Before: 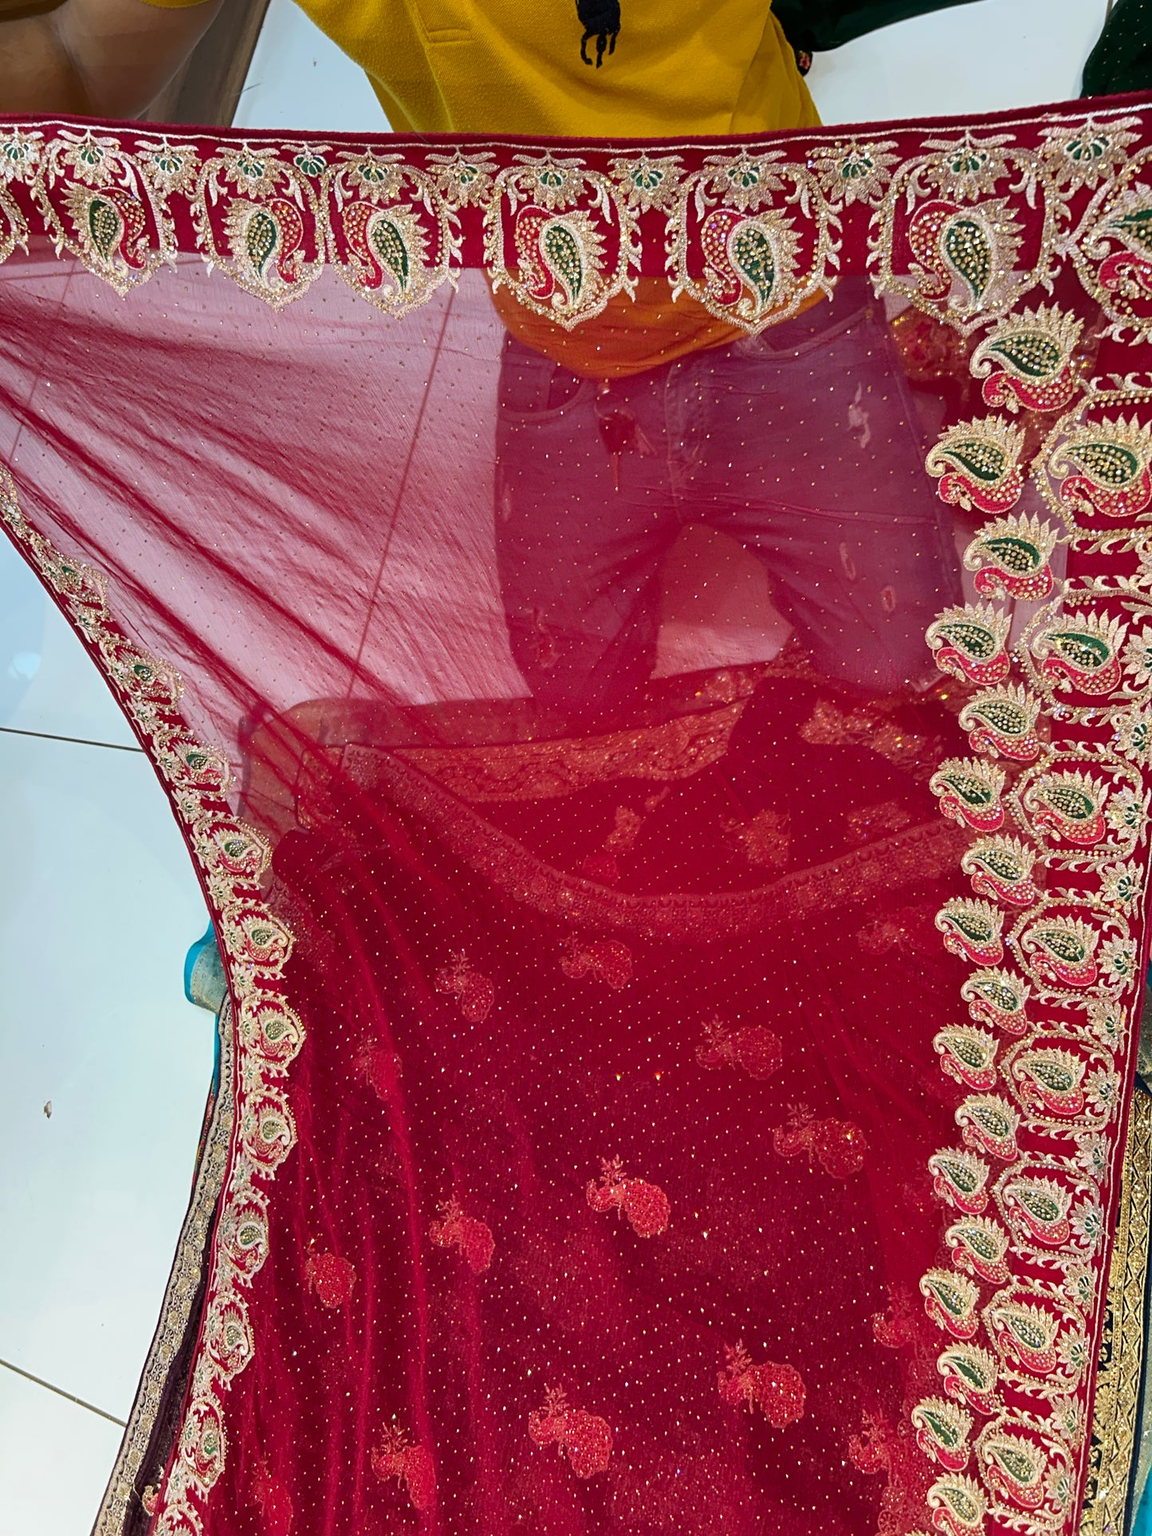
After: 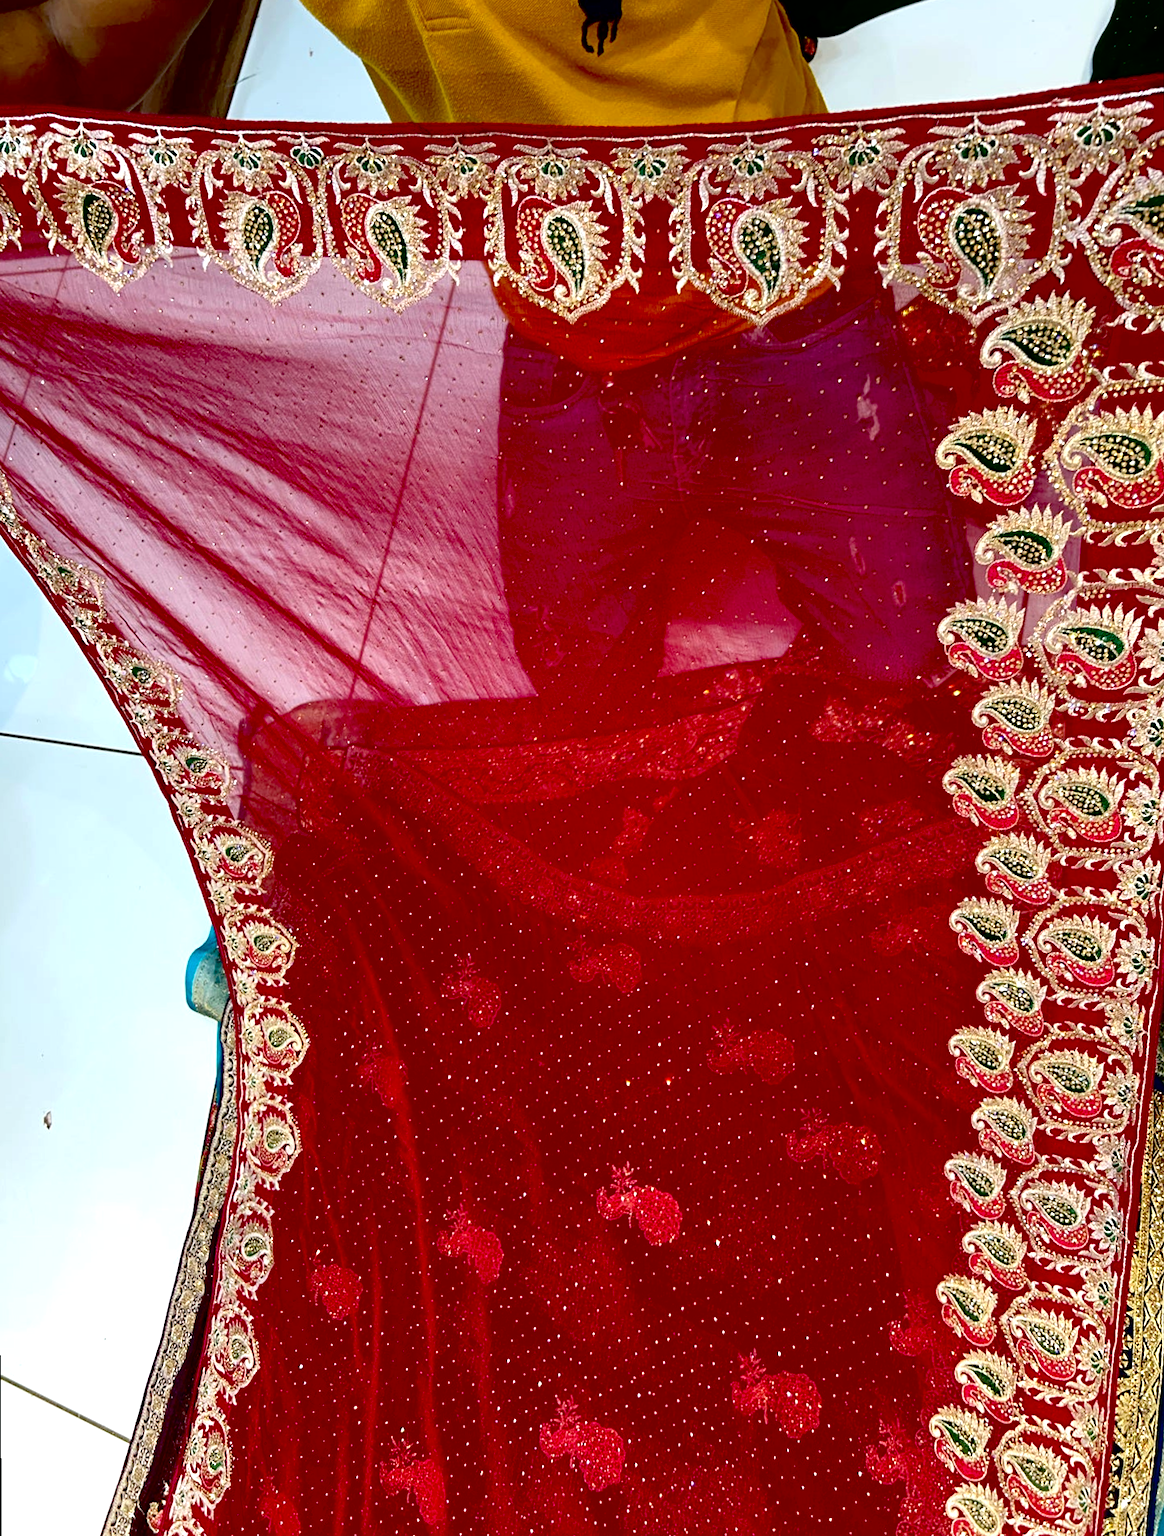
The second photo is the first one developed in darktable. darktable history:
rotate and perspective: rotation -0.45°, automatic cropping original format, crop left 0.008, crop right 0.992, crop top 0.012, crop bottom 0.988
contrast brightness saturation: brightness -0.09
exposure: black level correction 0.04, exposure 0.5 EV, compensate highlight preservation false
